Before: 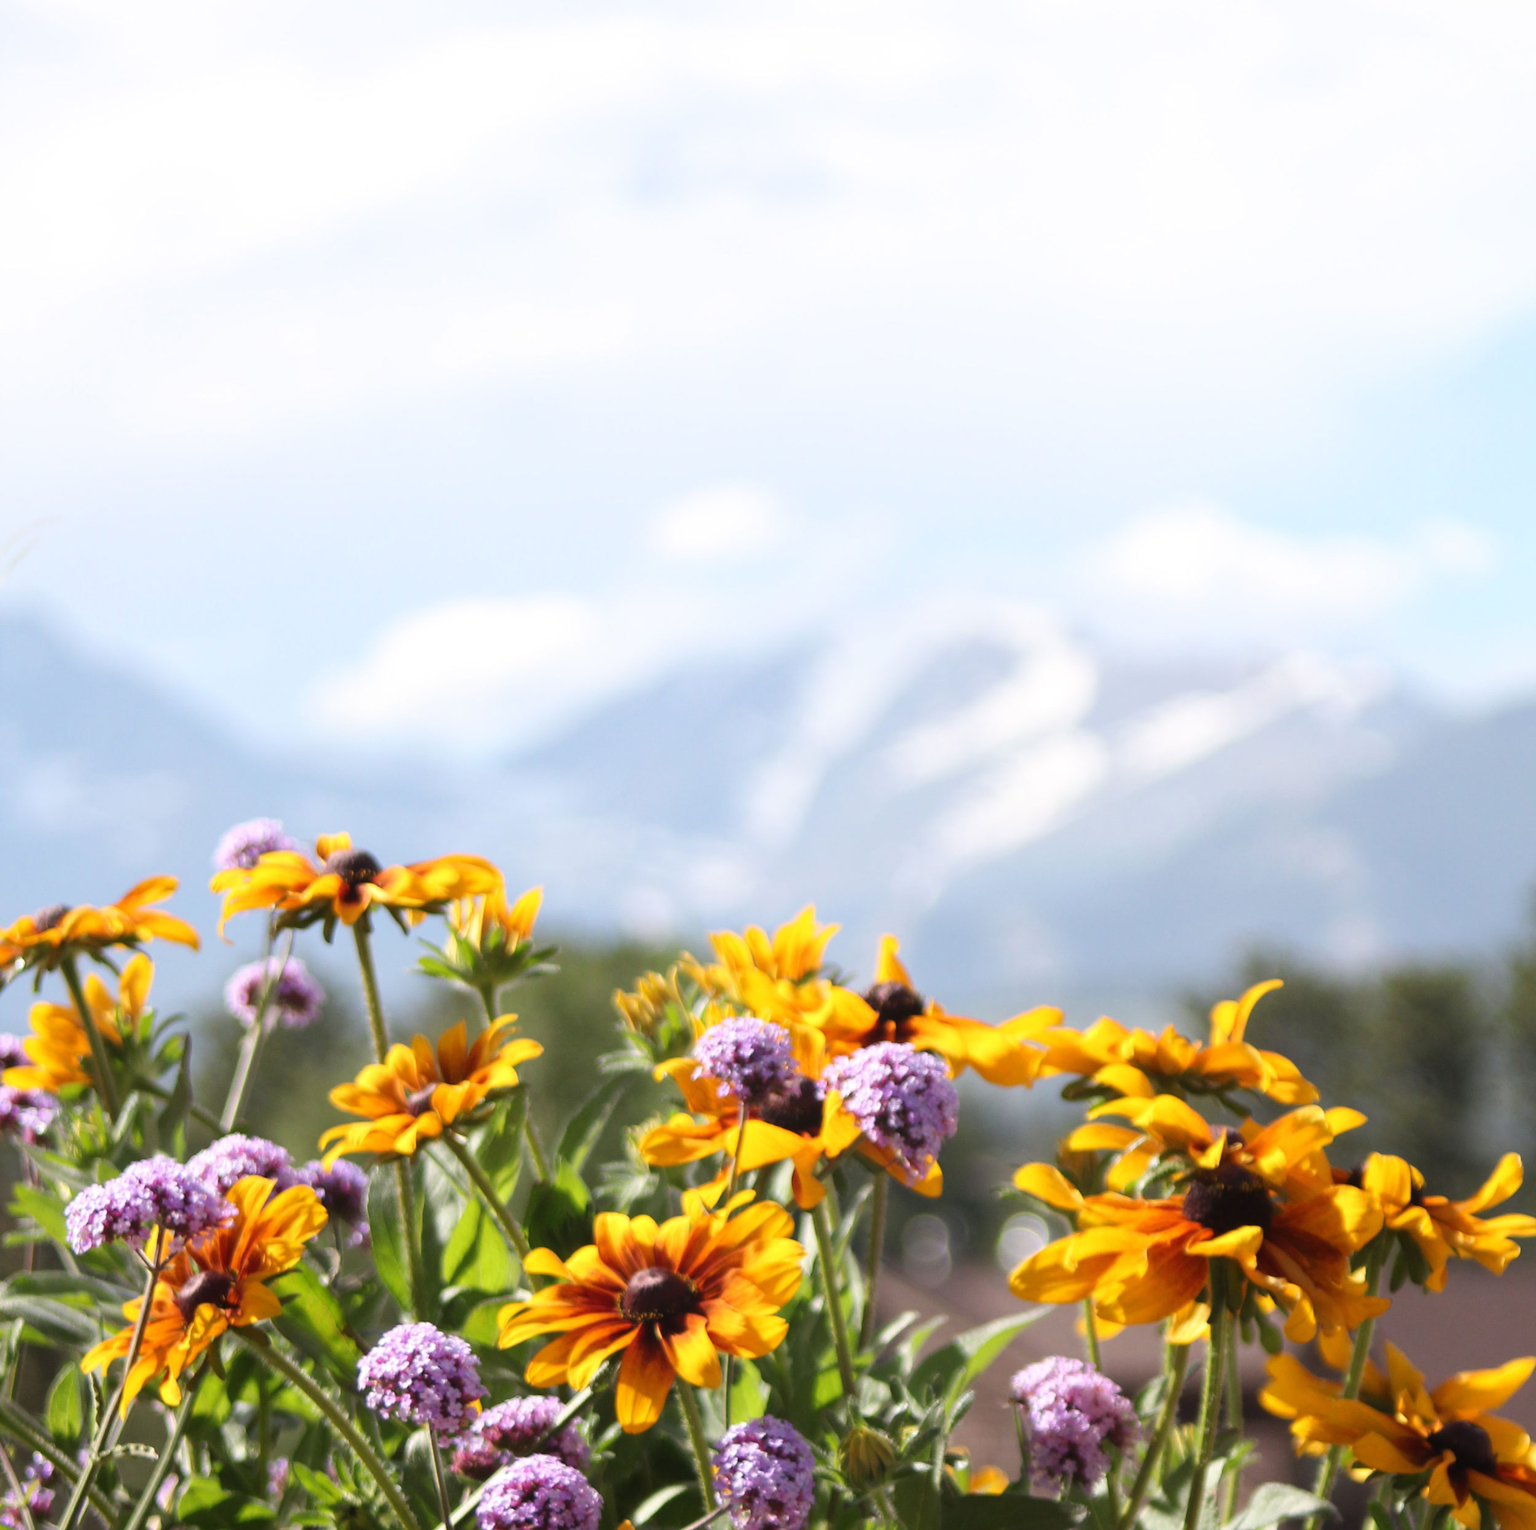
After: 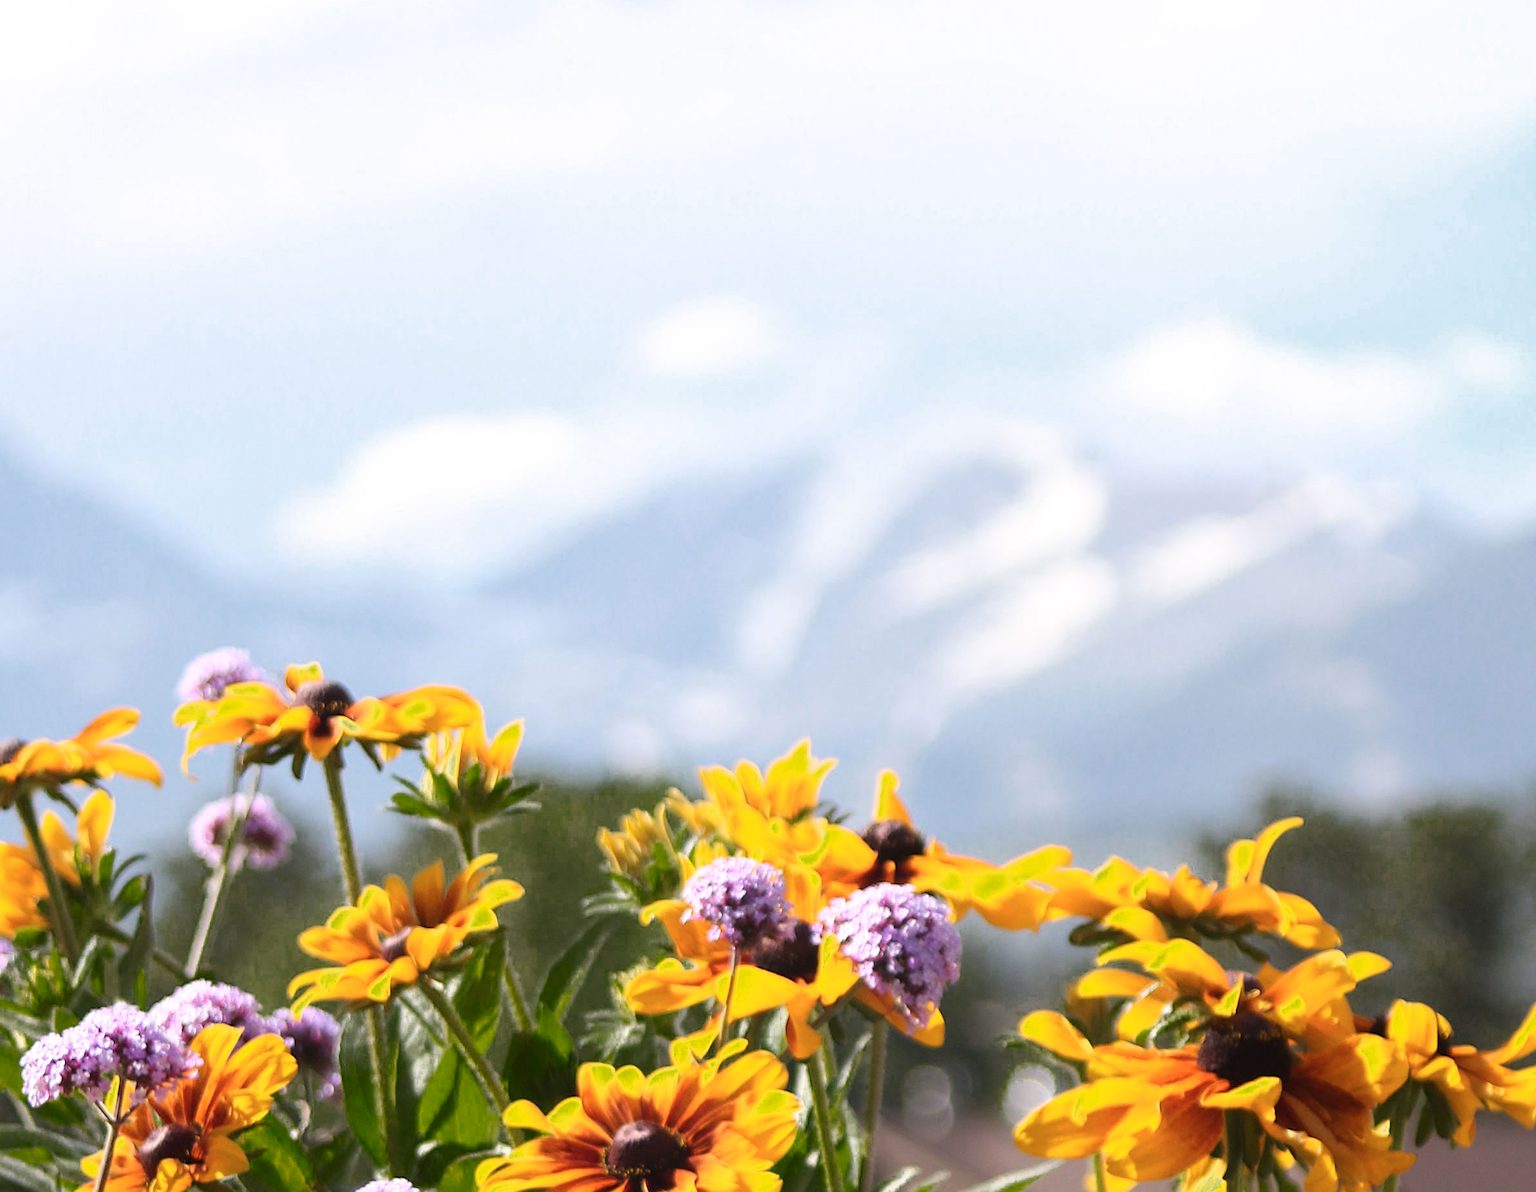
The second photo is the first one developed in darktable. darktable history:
crop and rotate: left 2.991%, top 13.302%, right 1.981%, bottom 12.636%
tone equalizer: on, module defaults
sharpen: on, module defaults
color zones: curves: ch0 [(0.25, 0.5) (0.347, 0.092) (0.75, 0.5)]; ch1 [(0.25, 0.5) (0.33, 0.51) (0.75, 0.5)]
